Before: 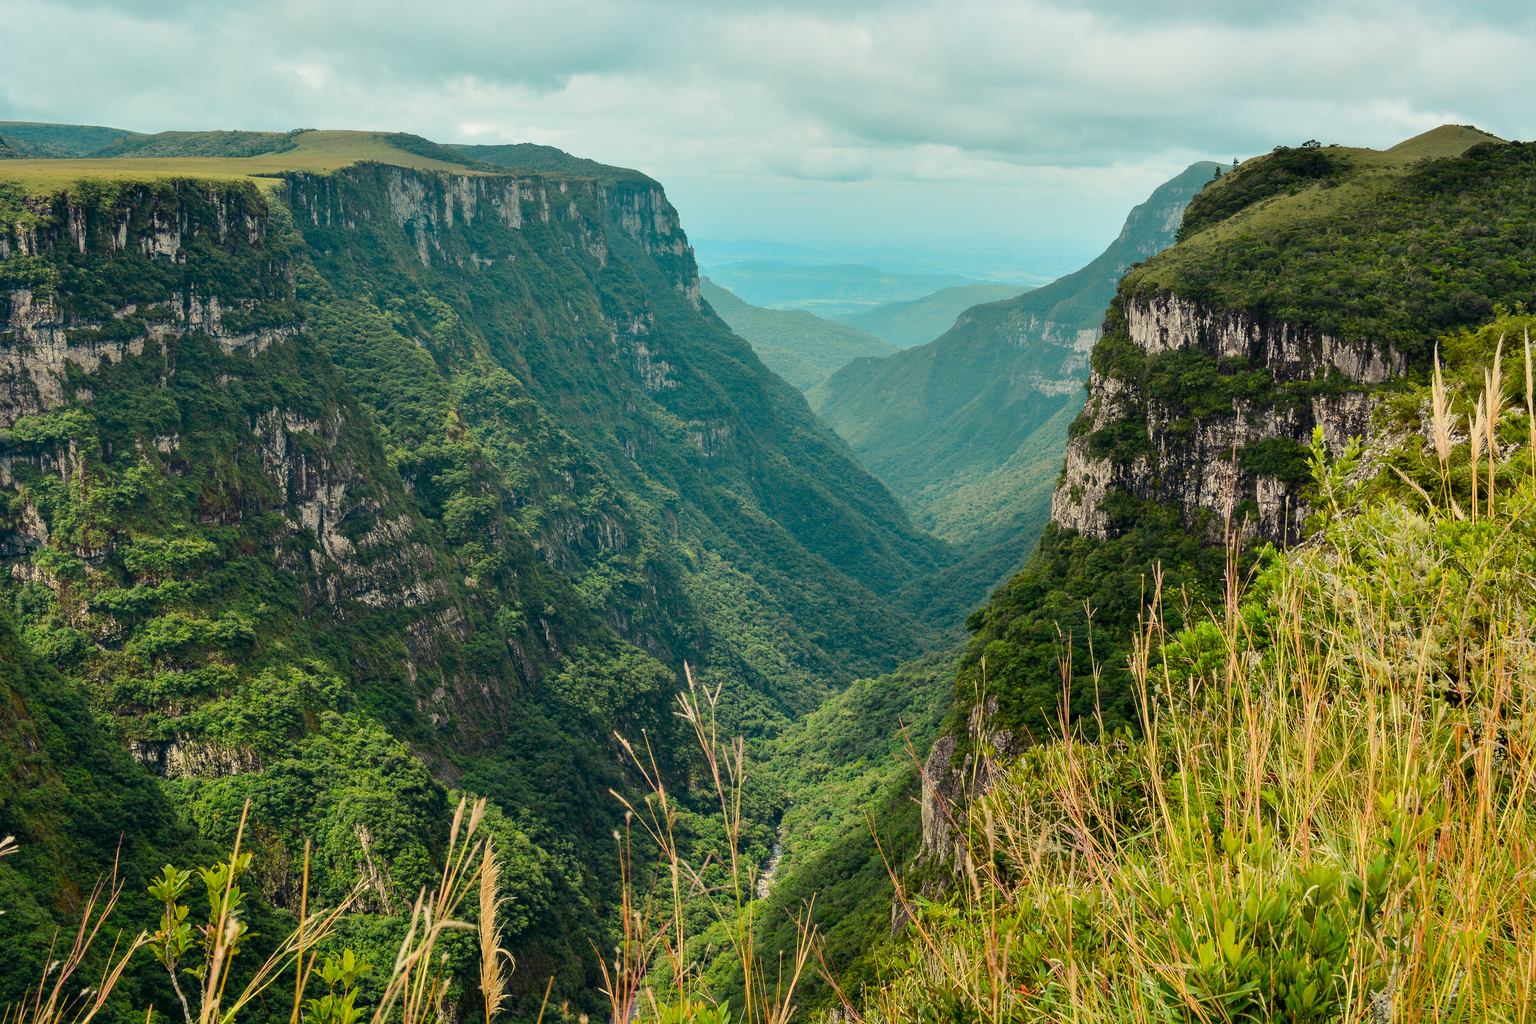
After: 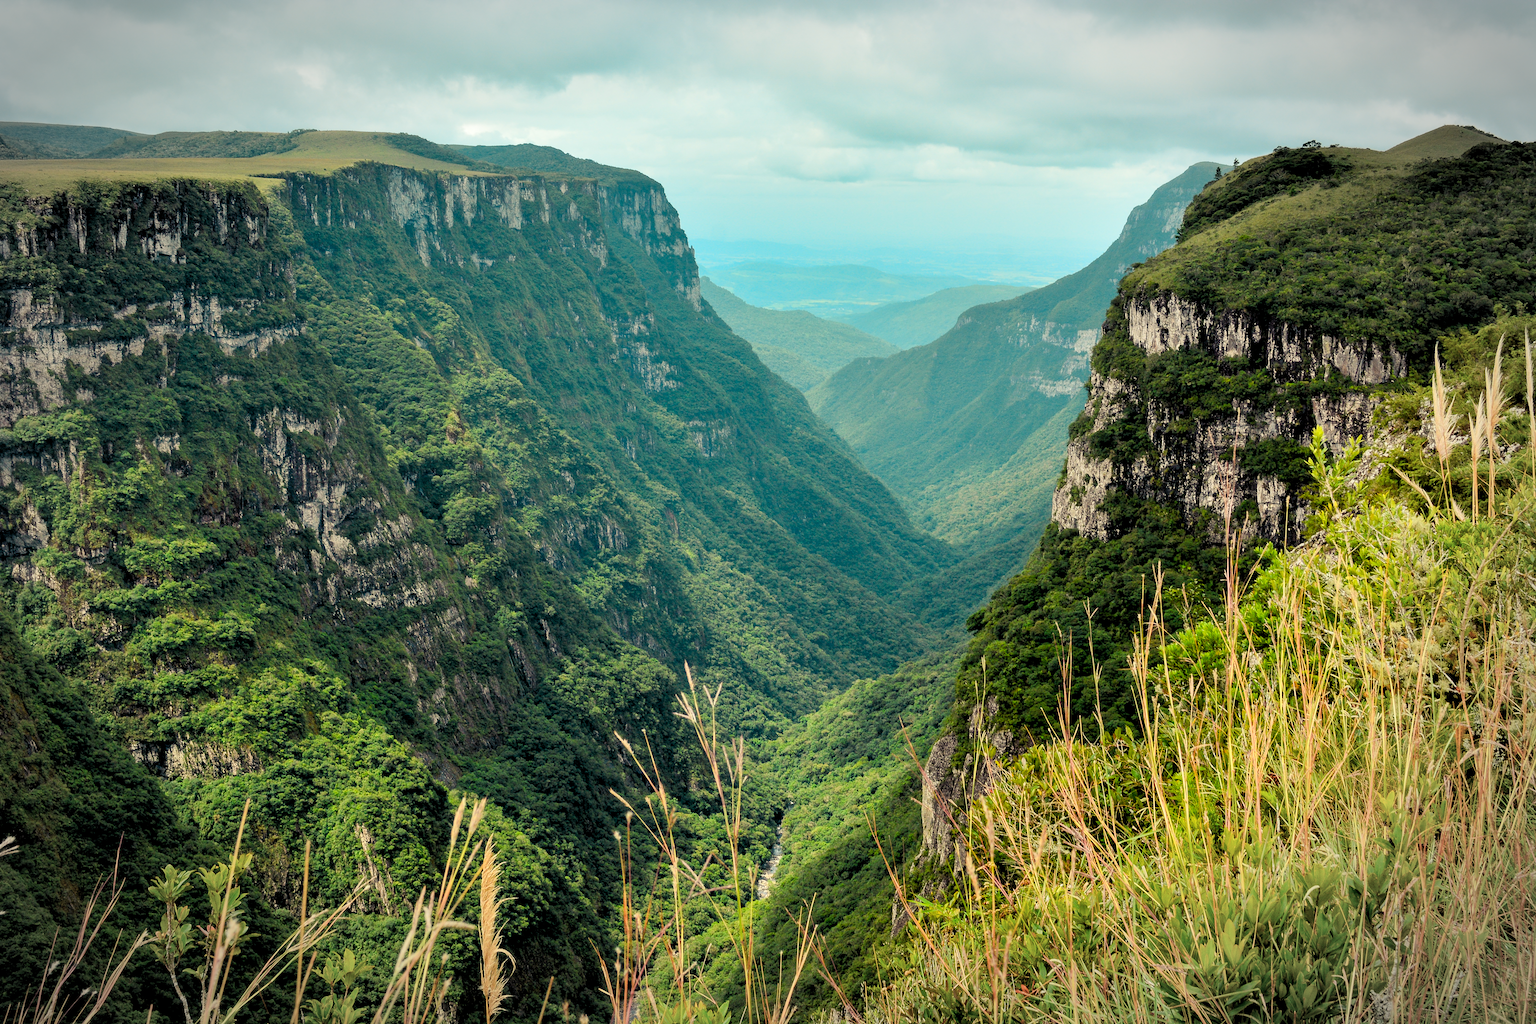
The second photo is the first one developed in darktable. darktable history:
rgb levels: levels [[0.013, 0.434, 0.89], [0, 0.5, 1], [0, 0.5, 1]]
vignetting: automatic ratio true
levels: mode automatic, black 0.023%, white 99.97%, levels [0.062, 0.494, 0.925]
